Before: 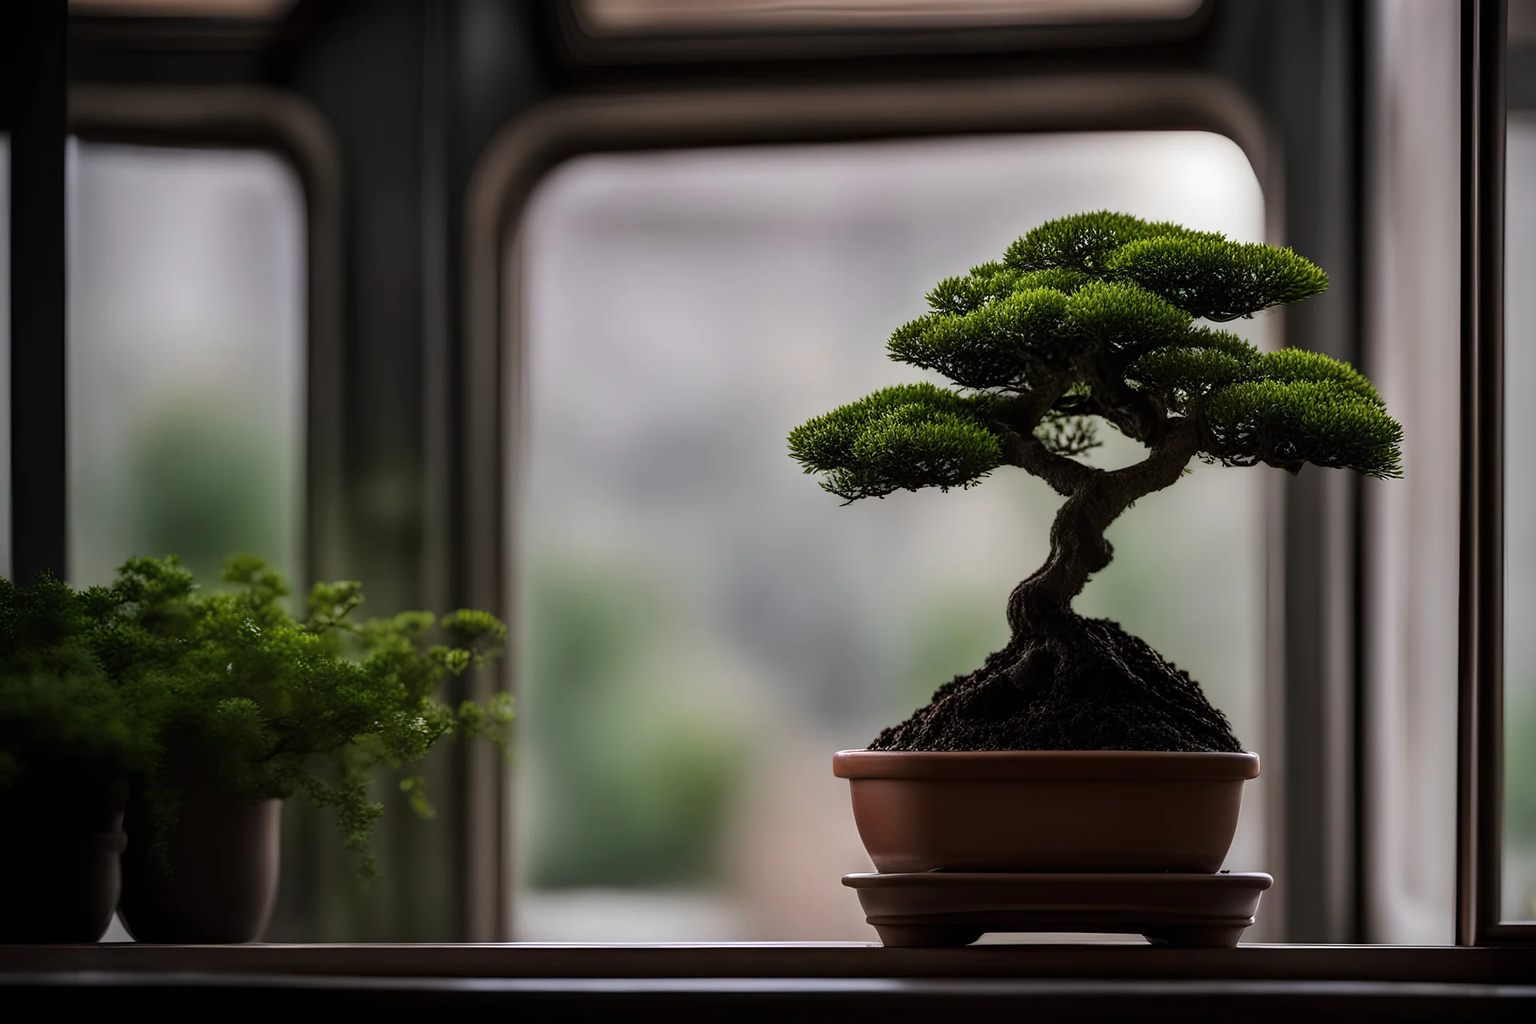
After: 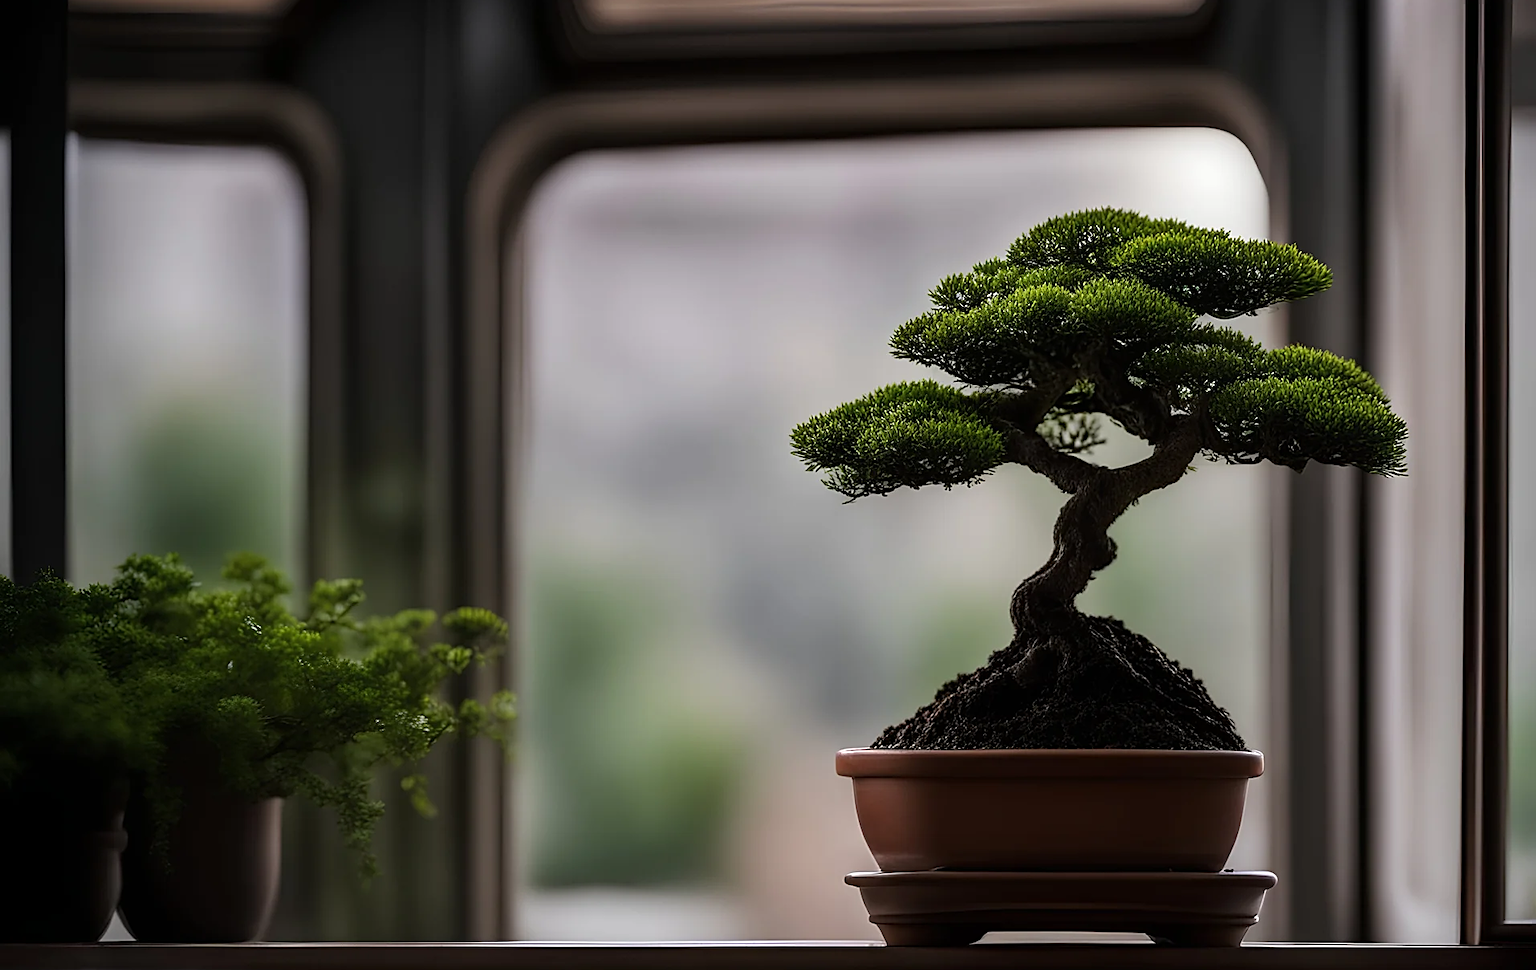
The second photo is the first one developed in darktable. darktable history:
sharpen: on, module defaults
crop: top 0.448%, right 0.264%, bottom 5.045%
